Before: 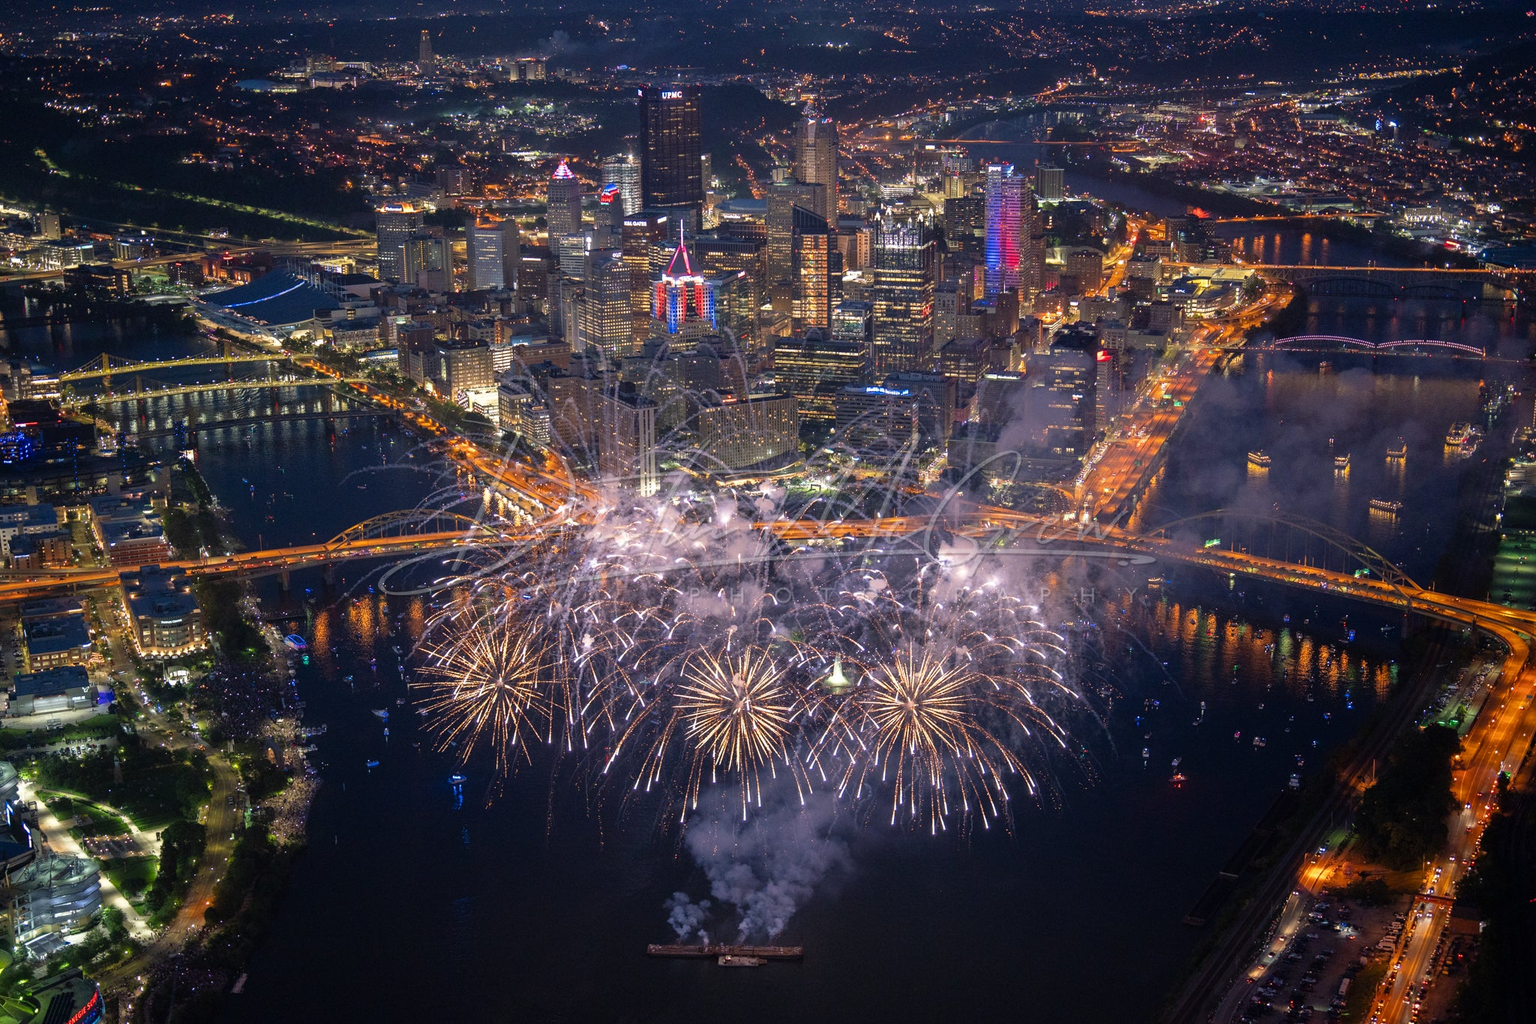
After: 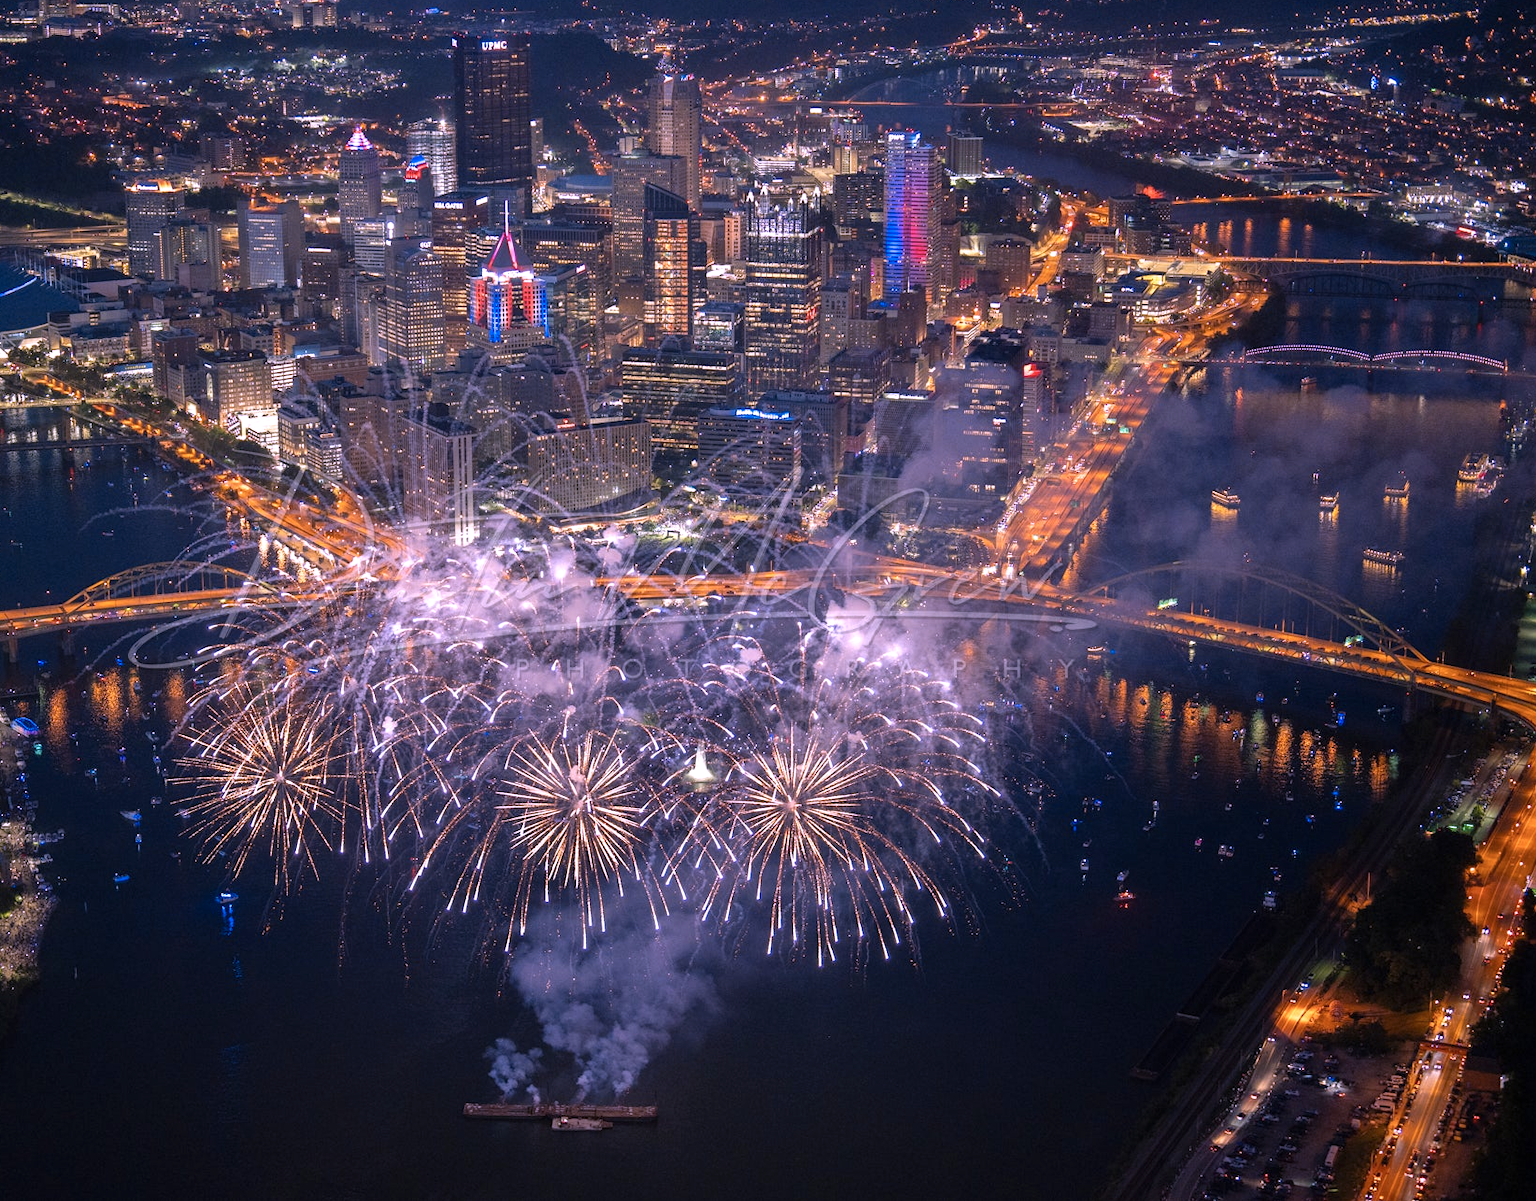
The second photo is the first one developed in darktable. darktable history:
white balance: red 1.009, blue 0.985
exposure: exposure 0.2 EV, compensate highlight preservation false
color contrast: green-magenta contrast 0.8, blue-yellow contrast 1.1, unbound 0
crop and rotate: left 17.959%, top 5.771%, right 1.742%
color correction: highlights a* 15.46, highlights b* -20.56
